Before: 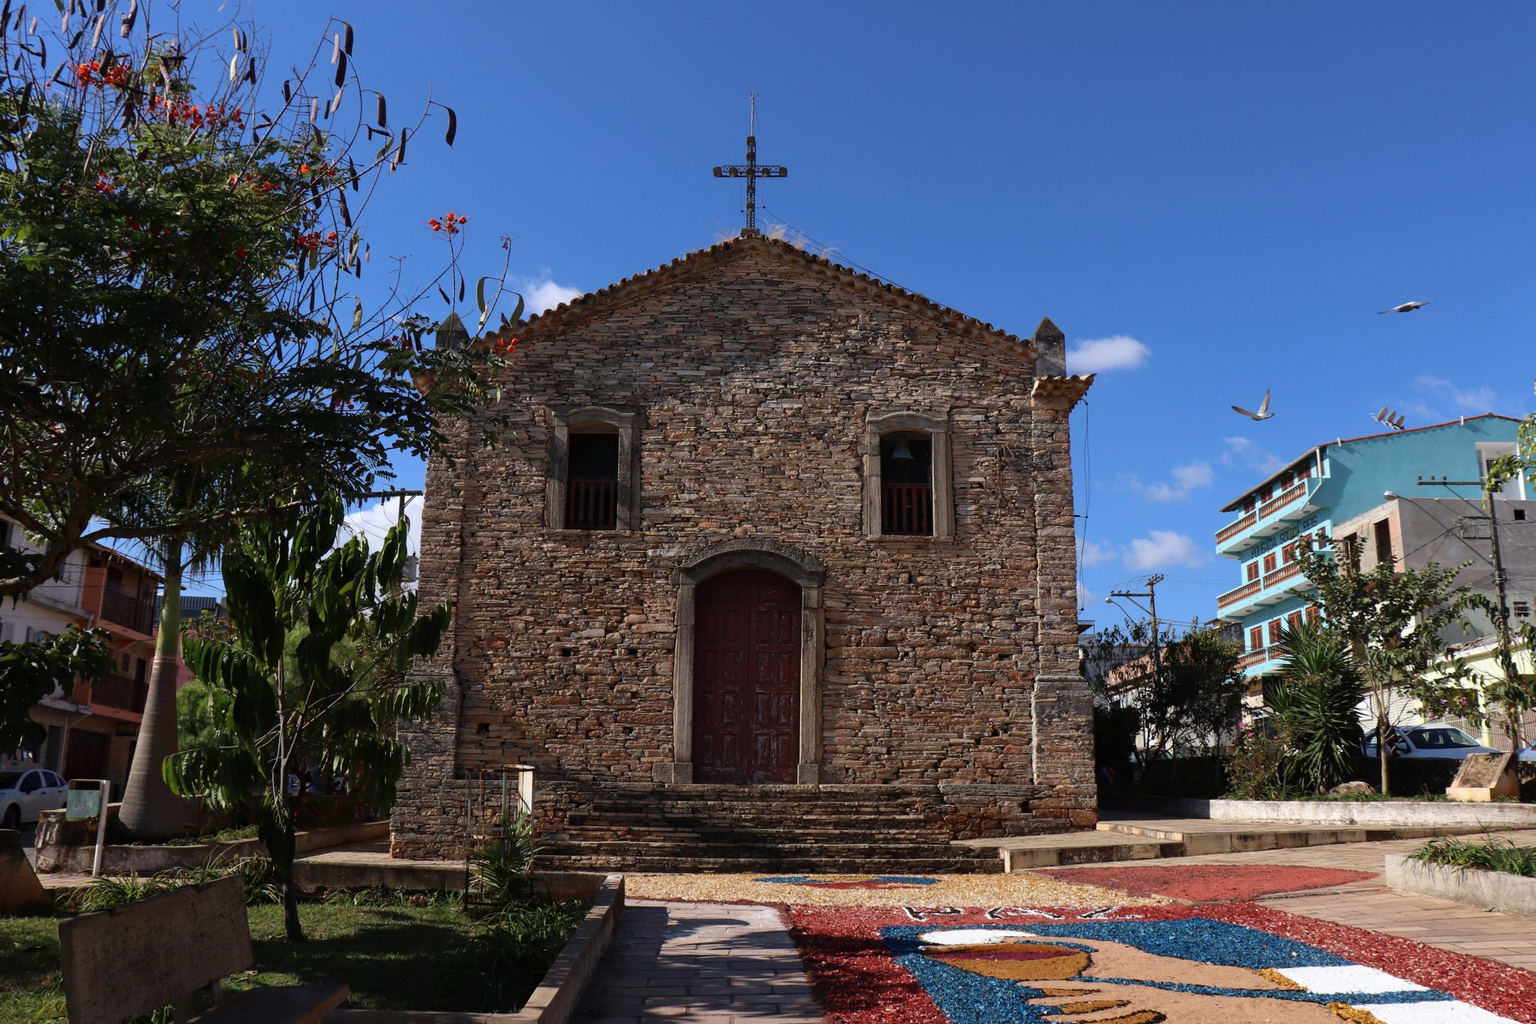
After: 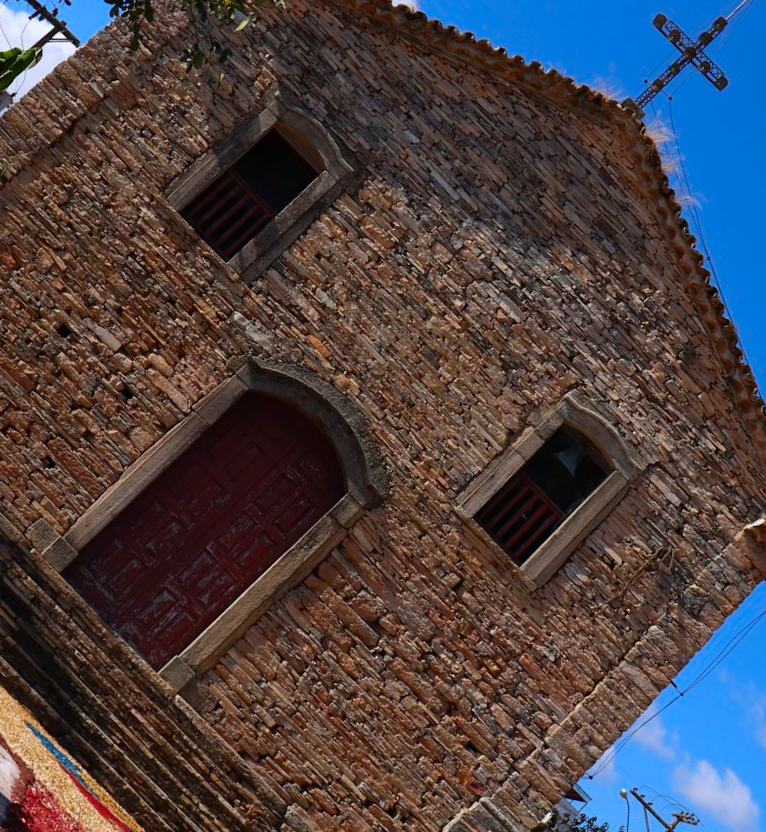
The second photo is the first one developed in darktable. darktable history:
crop and rotate: angle -45.05°, top 16.487%, right 0.789%, bottom 11.647%
contrast brightness saturation: brightness -0.017, saturation 0.342
